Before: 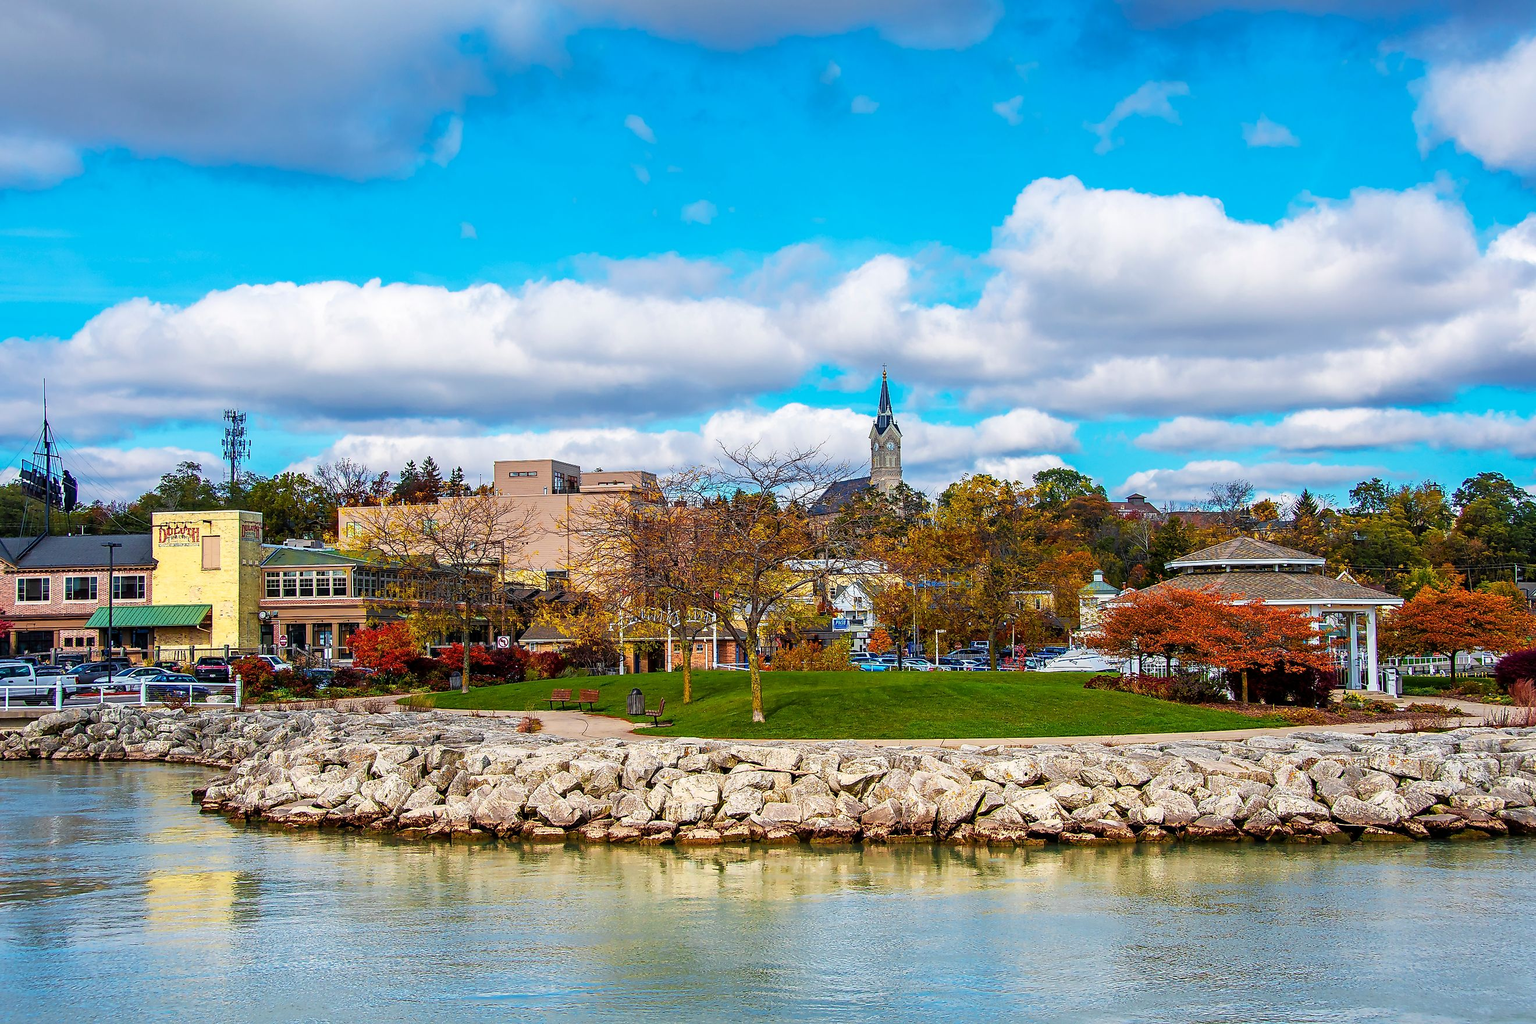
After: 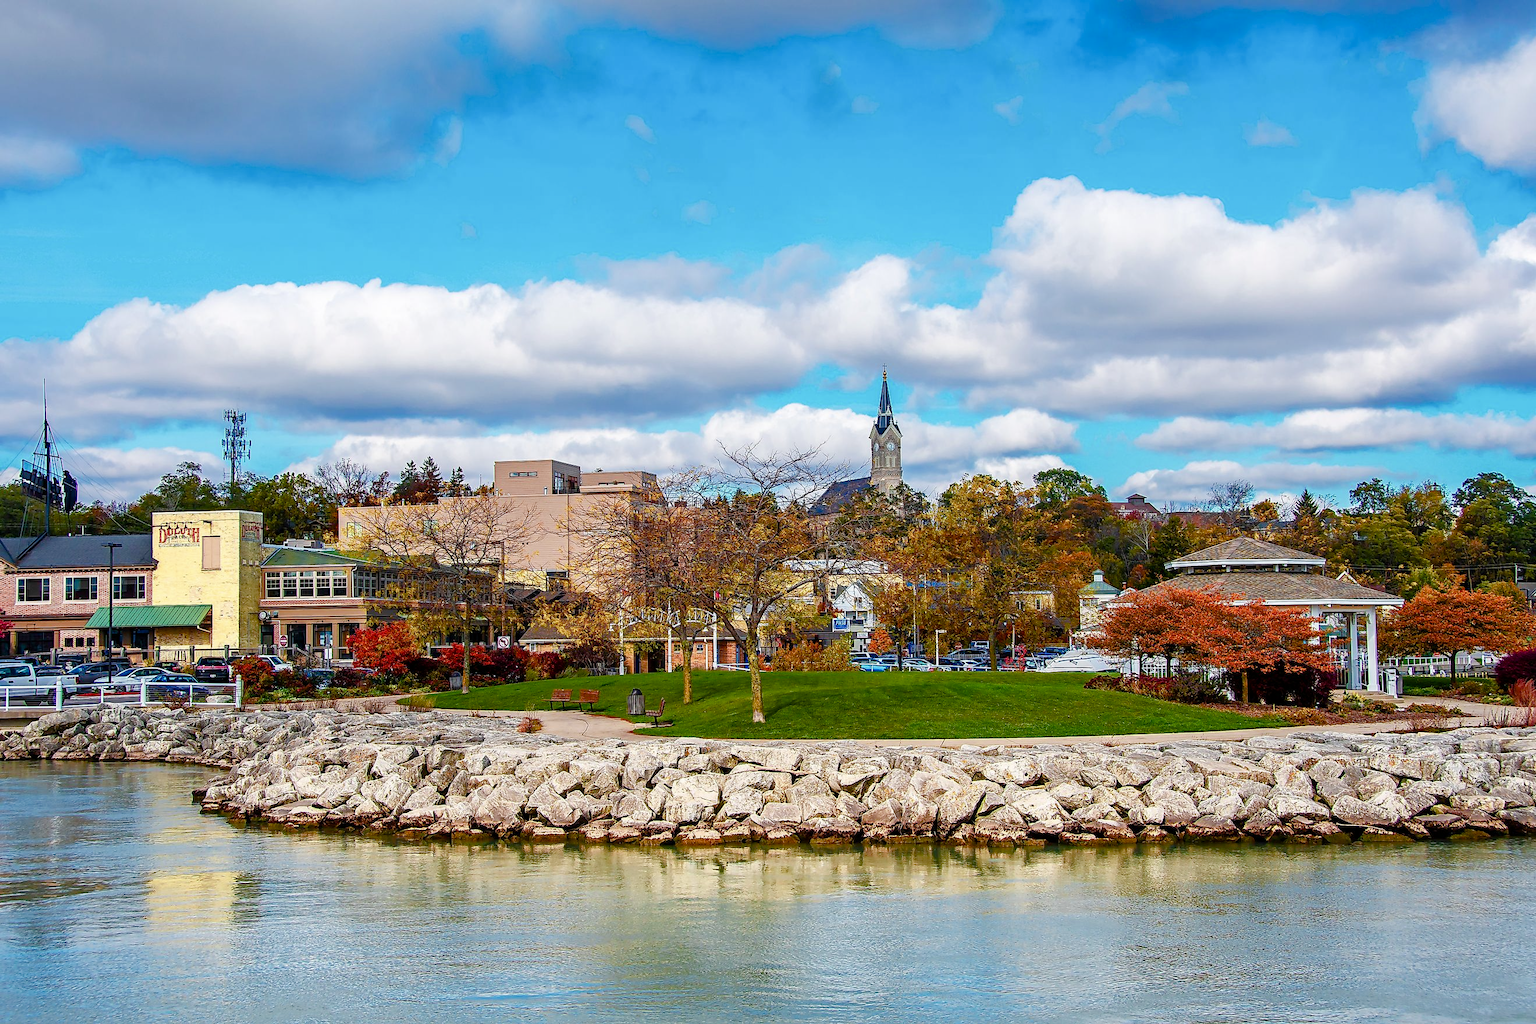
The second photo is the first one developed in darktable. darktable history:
color balance rgb: perceptual saturation grading › global saturation 20%, perceptual saturation grading › highlights -50.284%, perceptual saturation grading › shadows 30.594%
